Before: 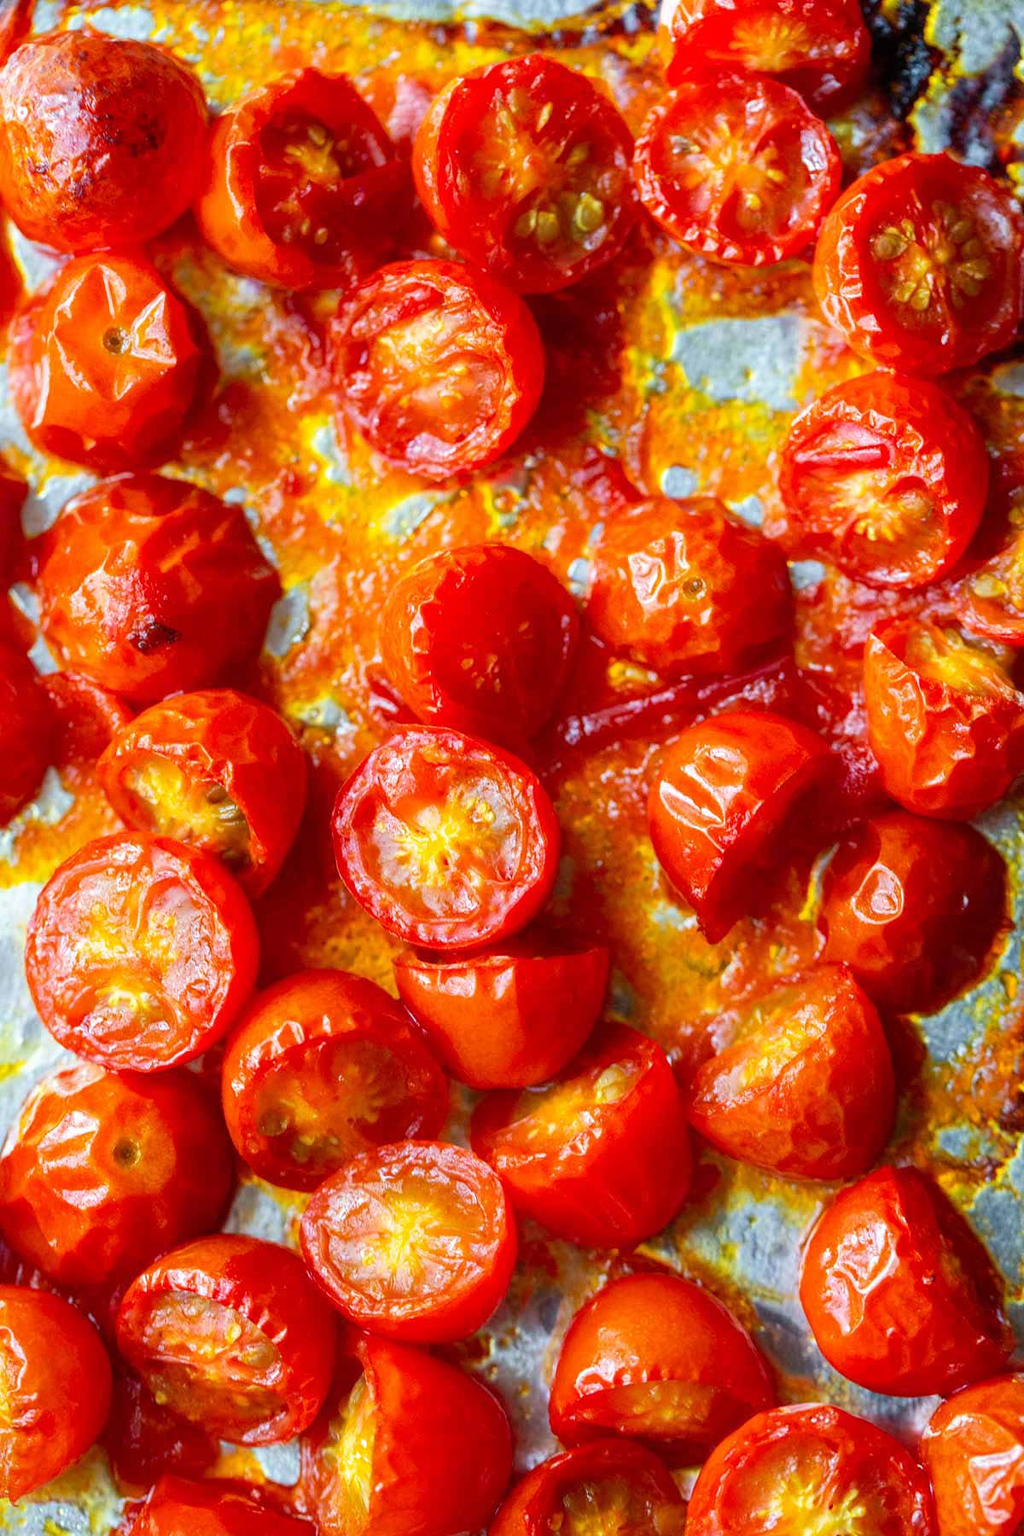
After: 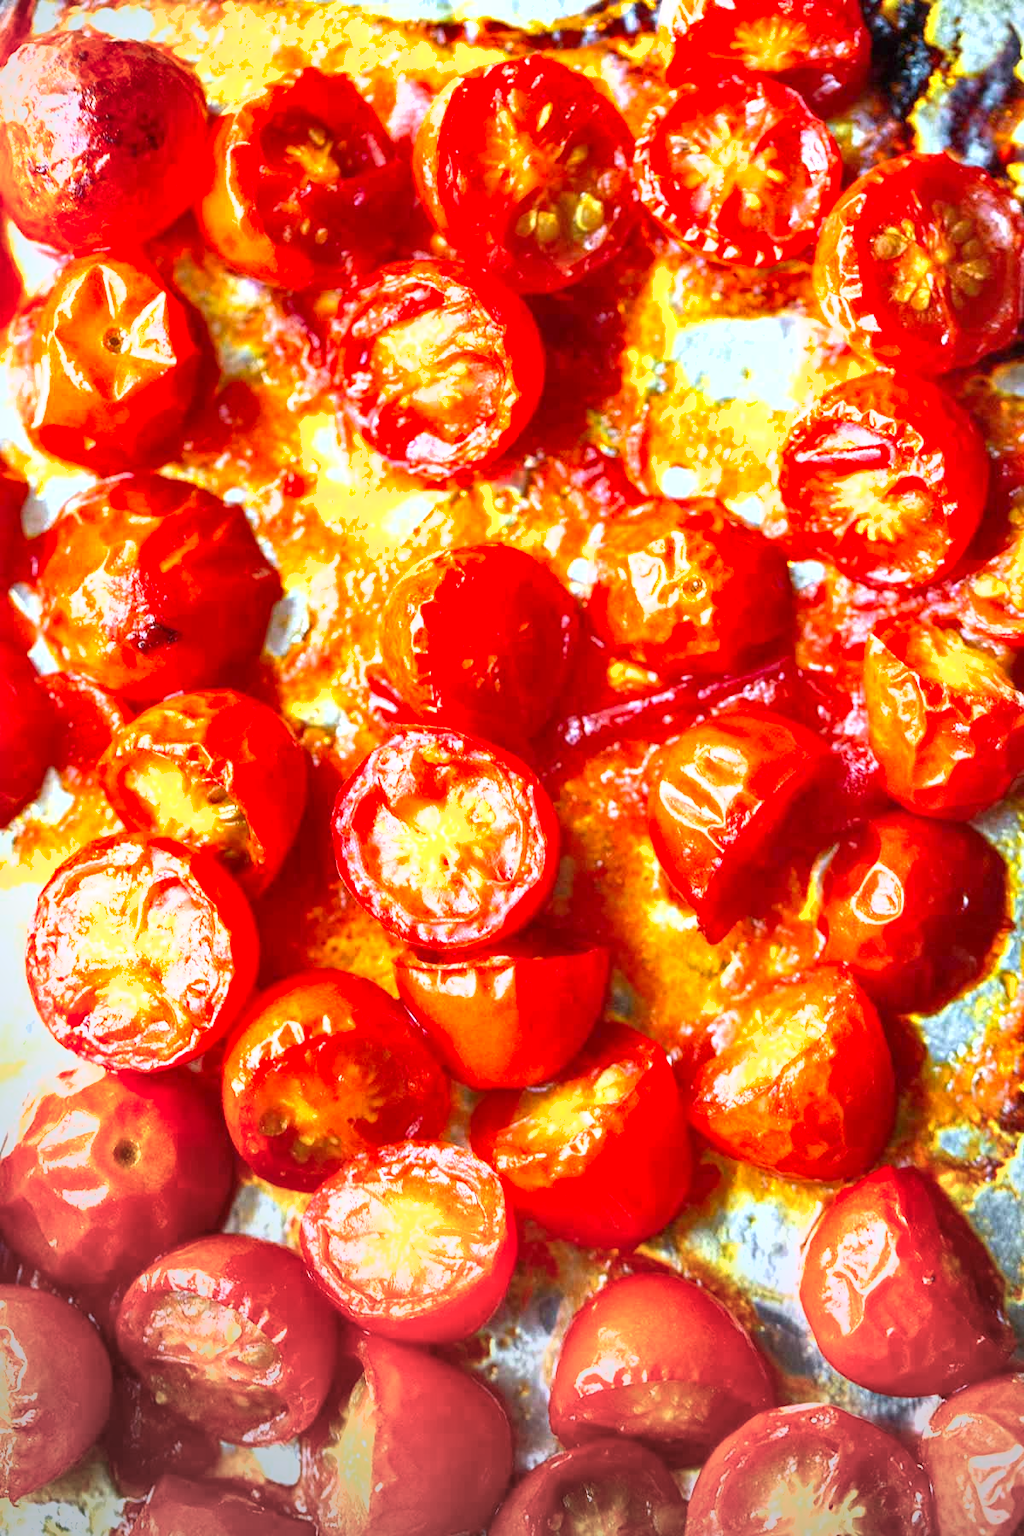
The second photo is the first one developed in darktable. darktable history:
exposure: black level correction 0, exposure 1.098 EV, compensate highlight preservation false
shadows and highlights: soften with gaussian
vignetting: center (0.216, -0.235), unbound false
